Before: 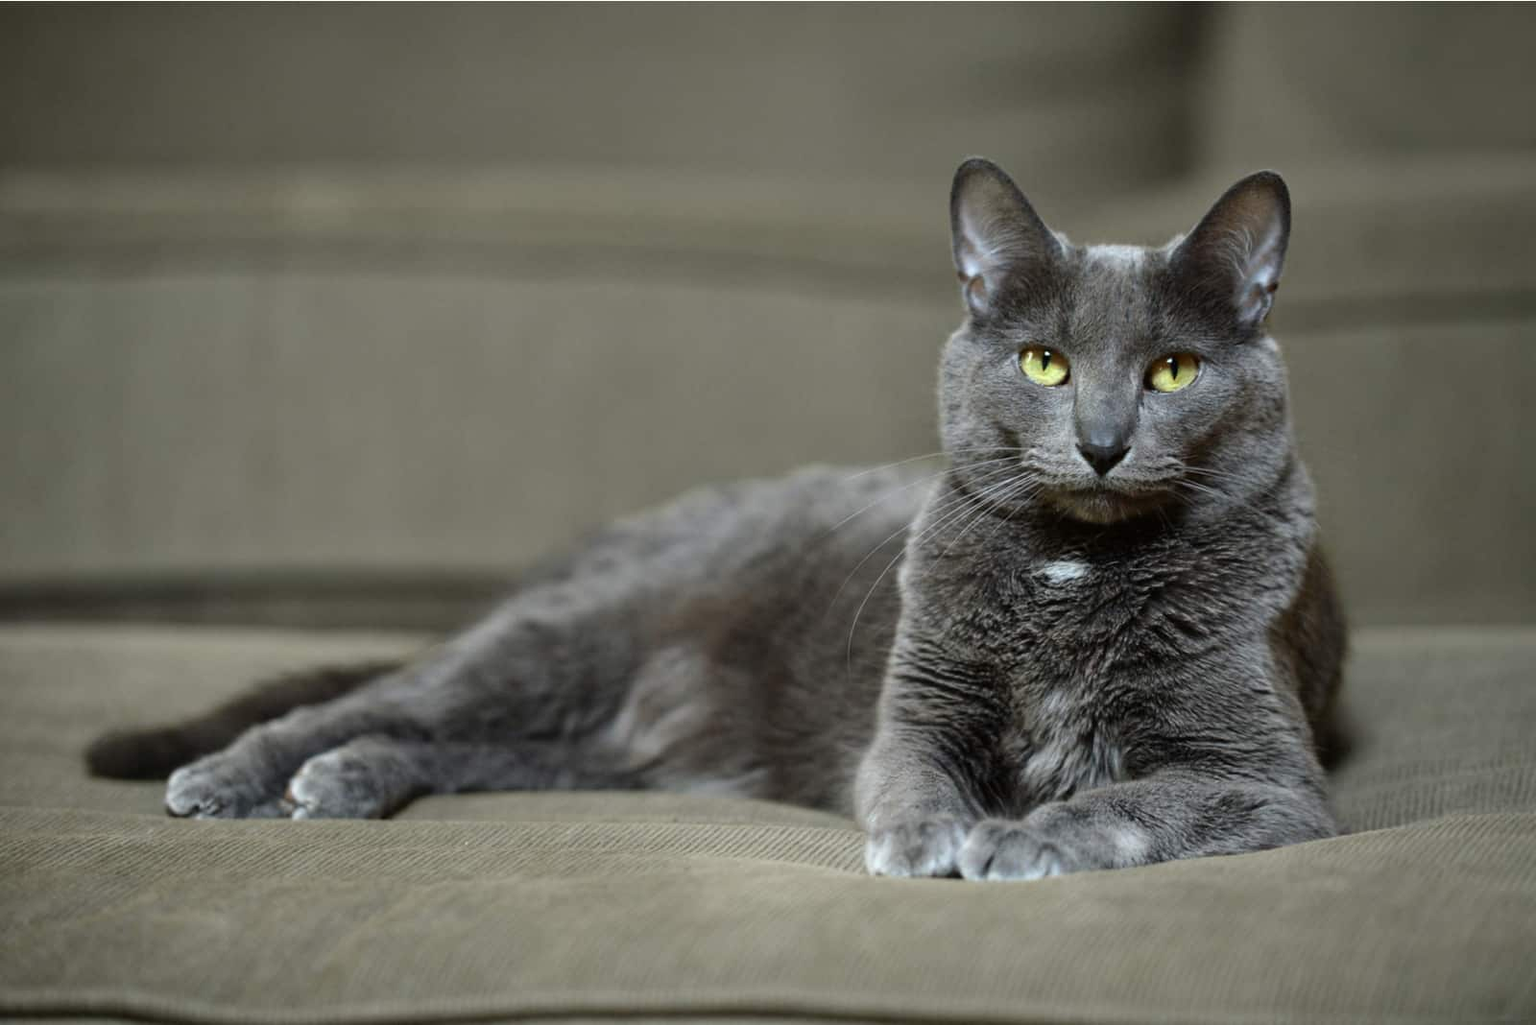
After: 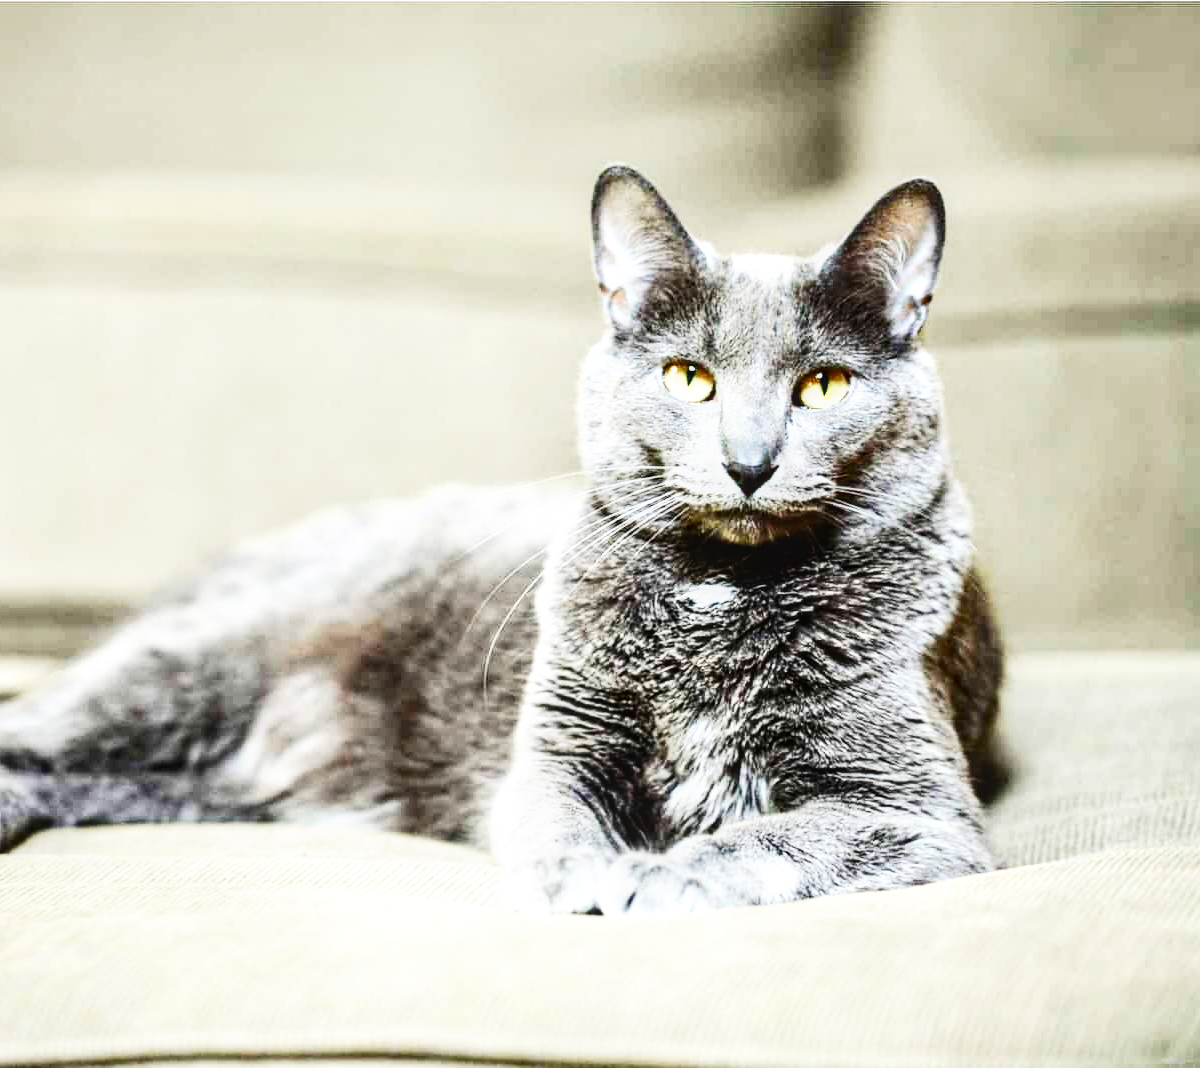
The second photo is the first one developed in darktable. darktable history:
local contrast: on, module defaults
crop and rotate: left 24.942%
base curve: curves: ch0 [(0, 0) (0.007, 0.004) (0.027, 0.03) (0.046, 0.07) (0.207, 0.54) (0.442, 0.872) (0.673, 0.972) (1, 1)], preserve colors none
contrast brightness saturation: contrast 0.217
exposure: black level correction 0.001, exposure 1 EV, compensate highlight preservation false
